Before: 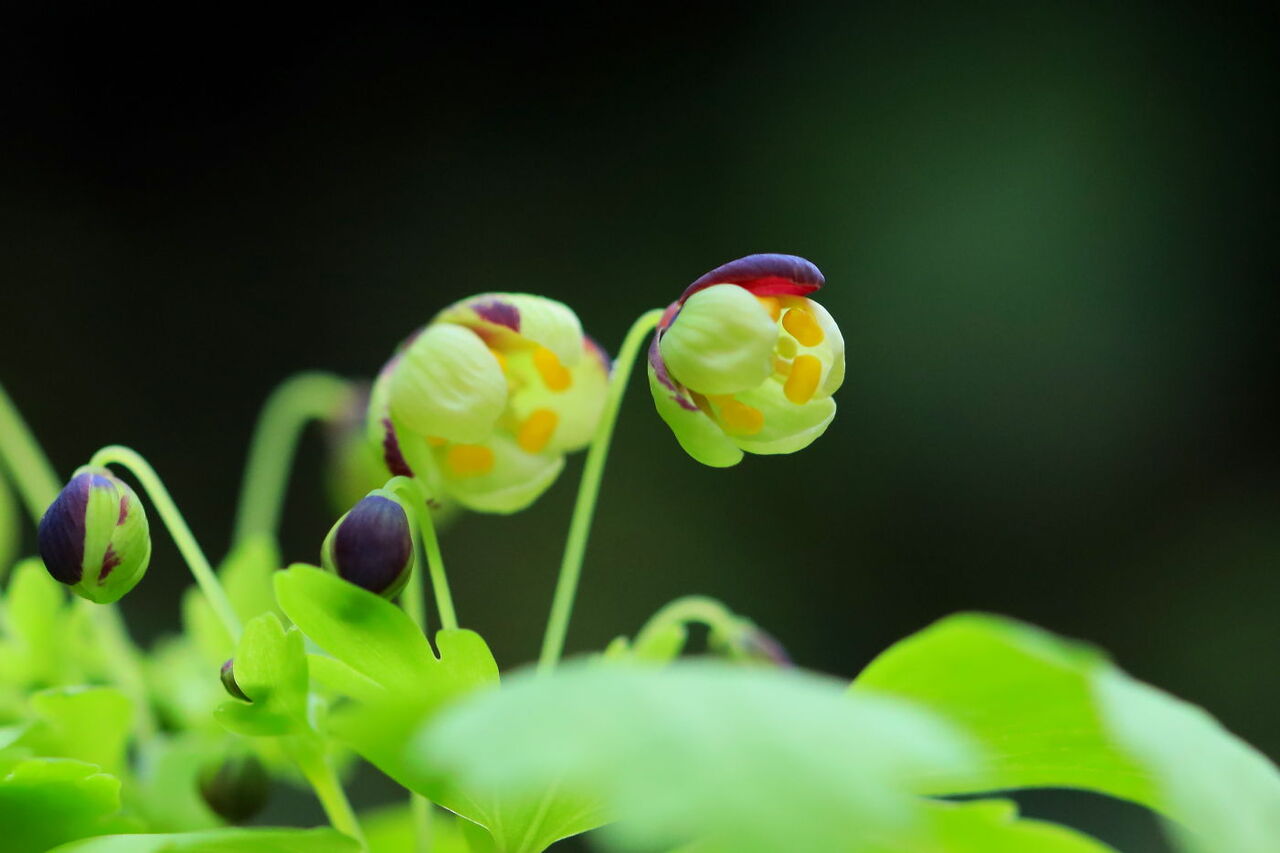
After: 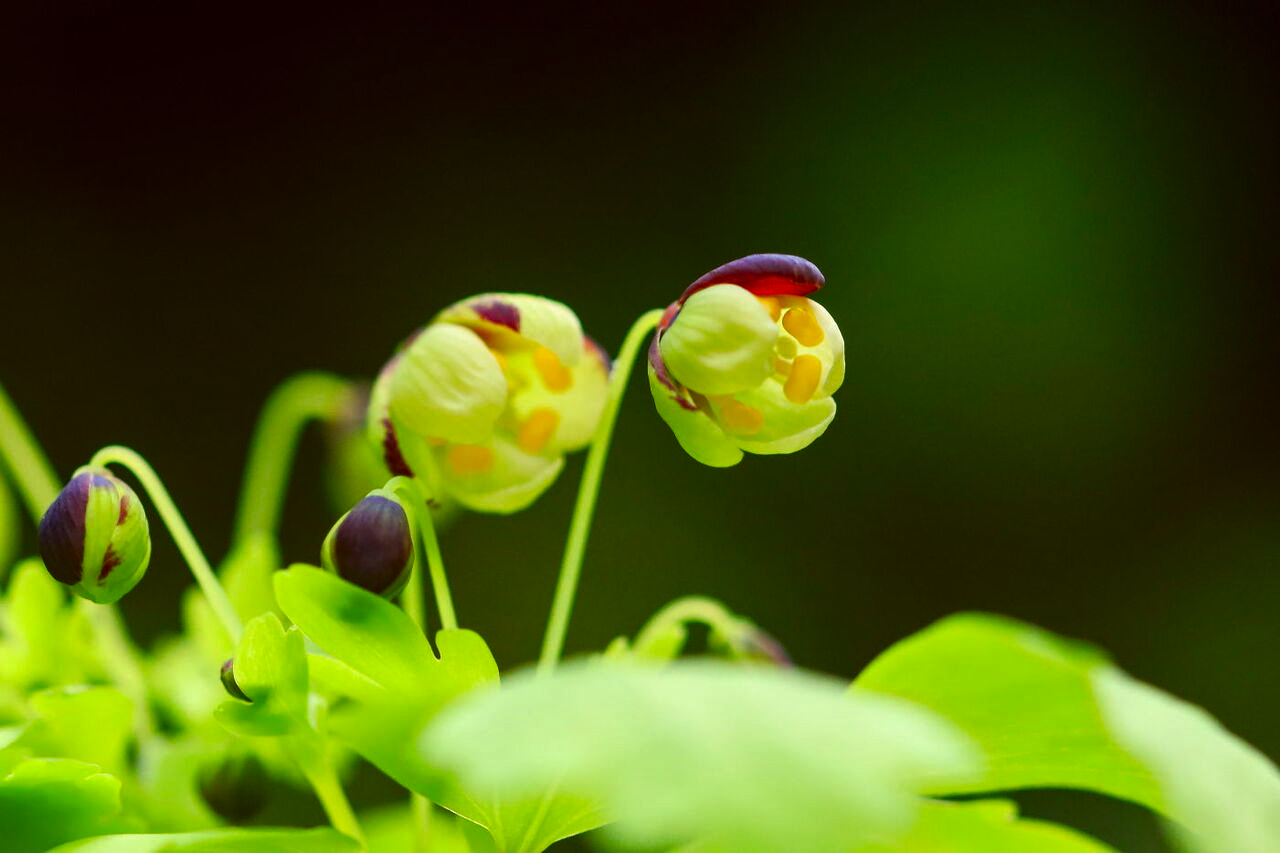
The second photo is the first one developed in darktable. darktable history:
color correction: highlights a* -1.35, highlights b* 10.65, shadows a* 0.487, shadows b* 19.26
color balance rgb: power › hue 211.46°, highlights gain › chroma 2.914%, highlights gain › hue 60.41°, perceptual saturation grading › global saturation 0.613%, perceptual saturation grading › highlights -17.257%, perceptual saturation grading › mid-tones 33.776%, perceptual saturation grading › shadows 50.321%, perceptual brilliance grading › highlights 11.002%, perceptual brilliance grading › shadows -10.846%
local contrast: detail 110%
